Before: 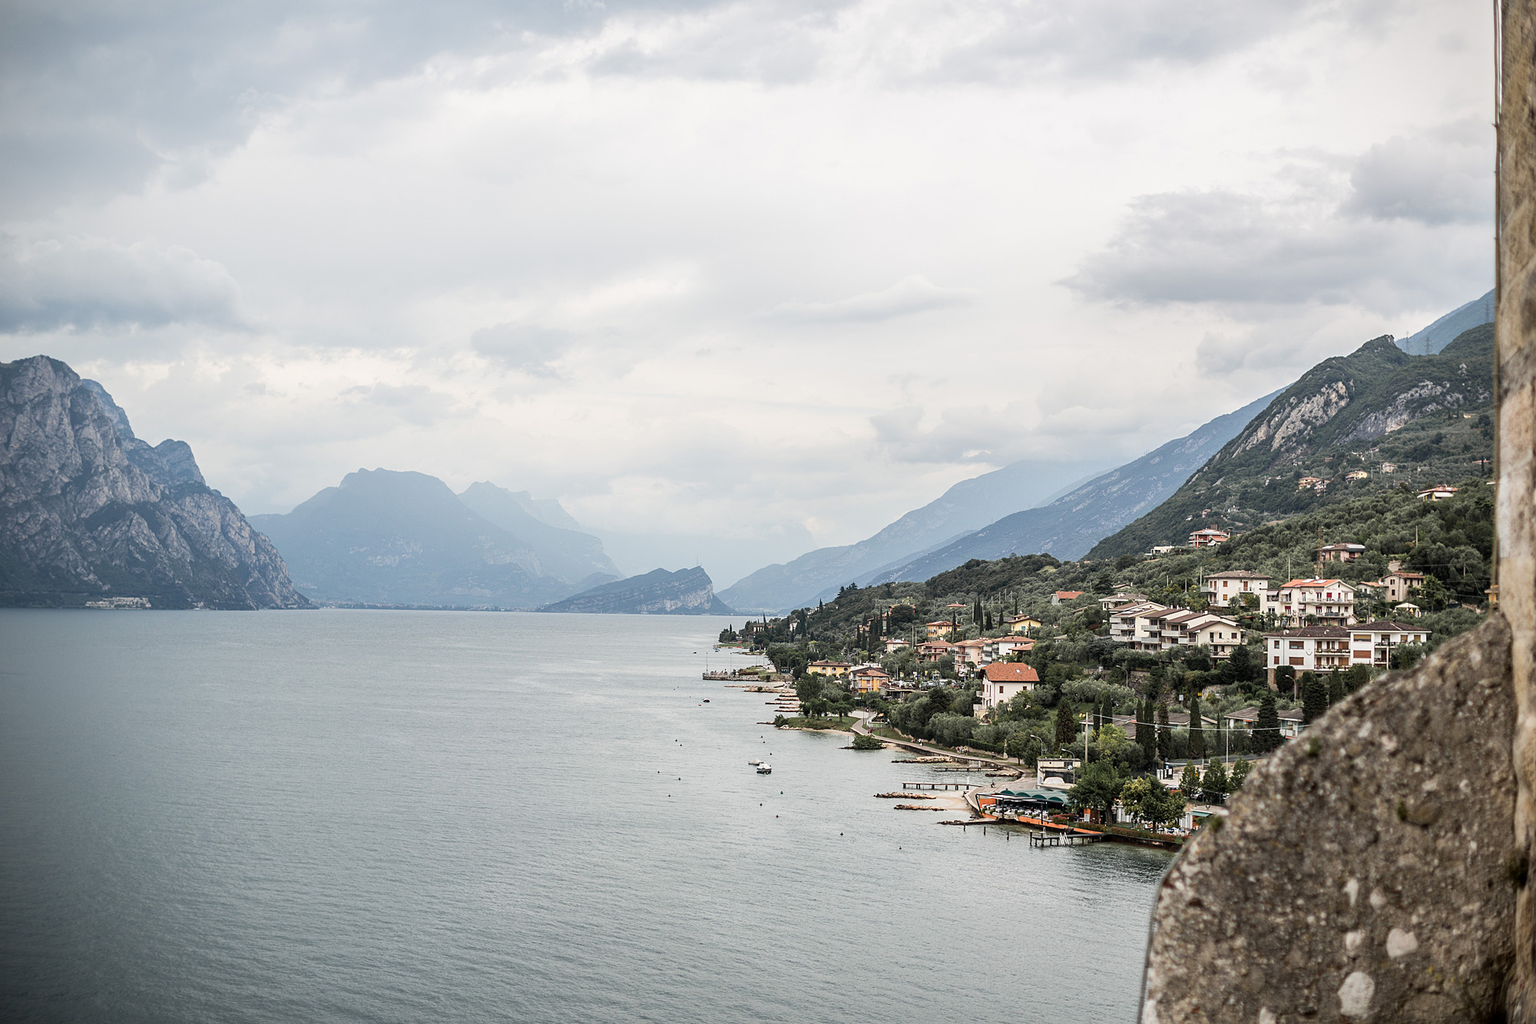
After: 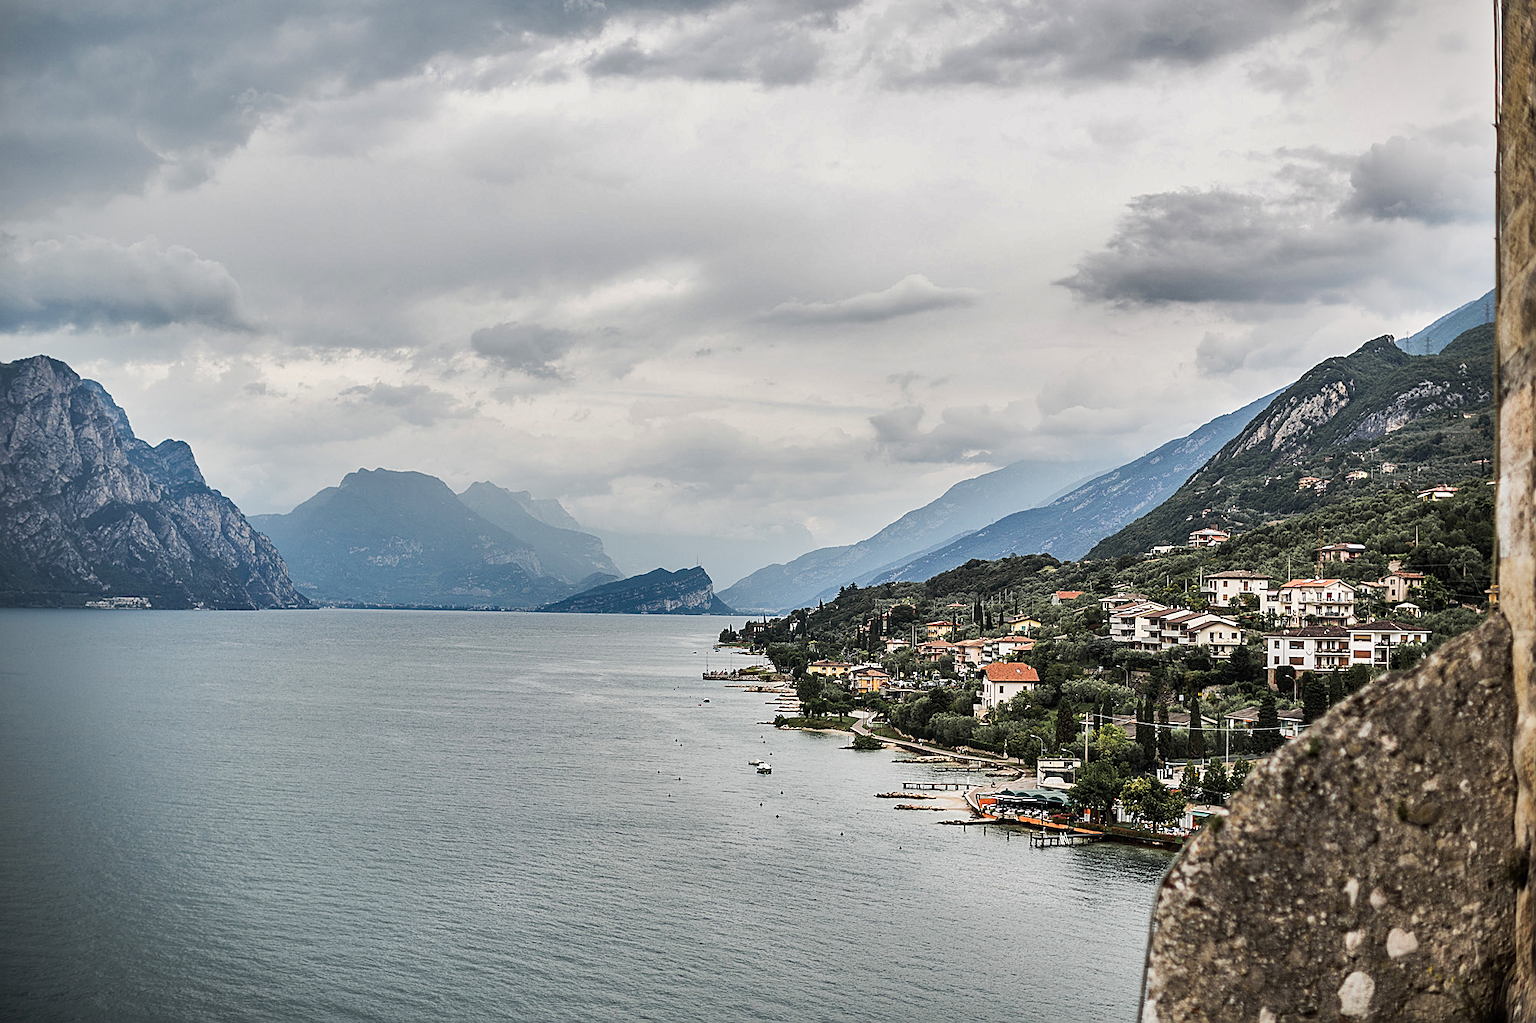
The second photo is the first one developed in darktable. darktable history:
shadows and highlights: white point adjustment 0.082, highlights -69.13, soften with gaussian
sharpen: on, module defaults
tone curve: curves: ch0 [(0, 0) (0.003, 0.012) (0.011, 0.015) (0.025, 0.02) (0.044, 0.032) (0.069, 0.044) (0.1, 0.063) (0.136, 0.085) (0.177, 0.121) (0.224, 0.159) (0.277, 0.207) (0.335, 0.261) (0.399, 0.328) (0.468, 0.41) (0.543, 0.506) (0.623, 0.609) (0.709, 0.719) (0.801, 0.82) (0.898, 0.907) (1, 1)], preserve colors none
